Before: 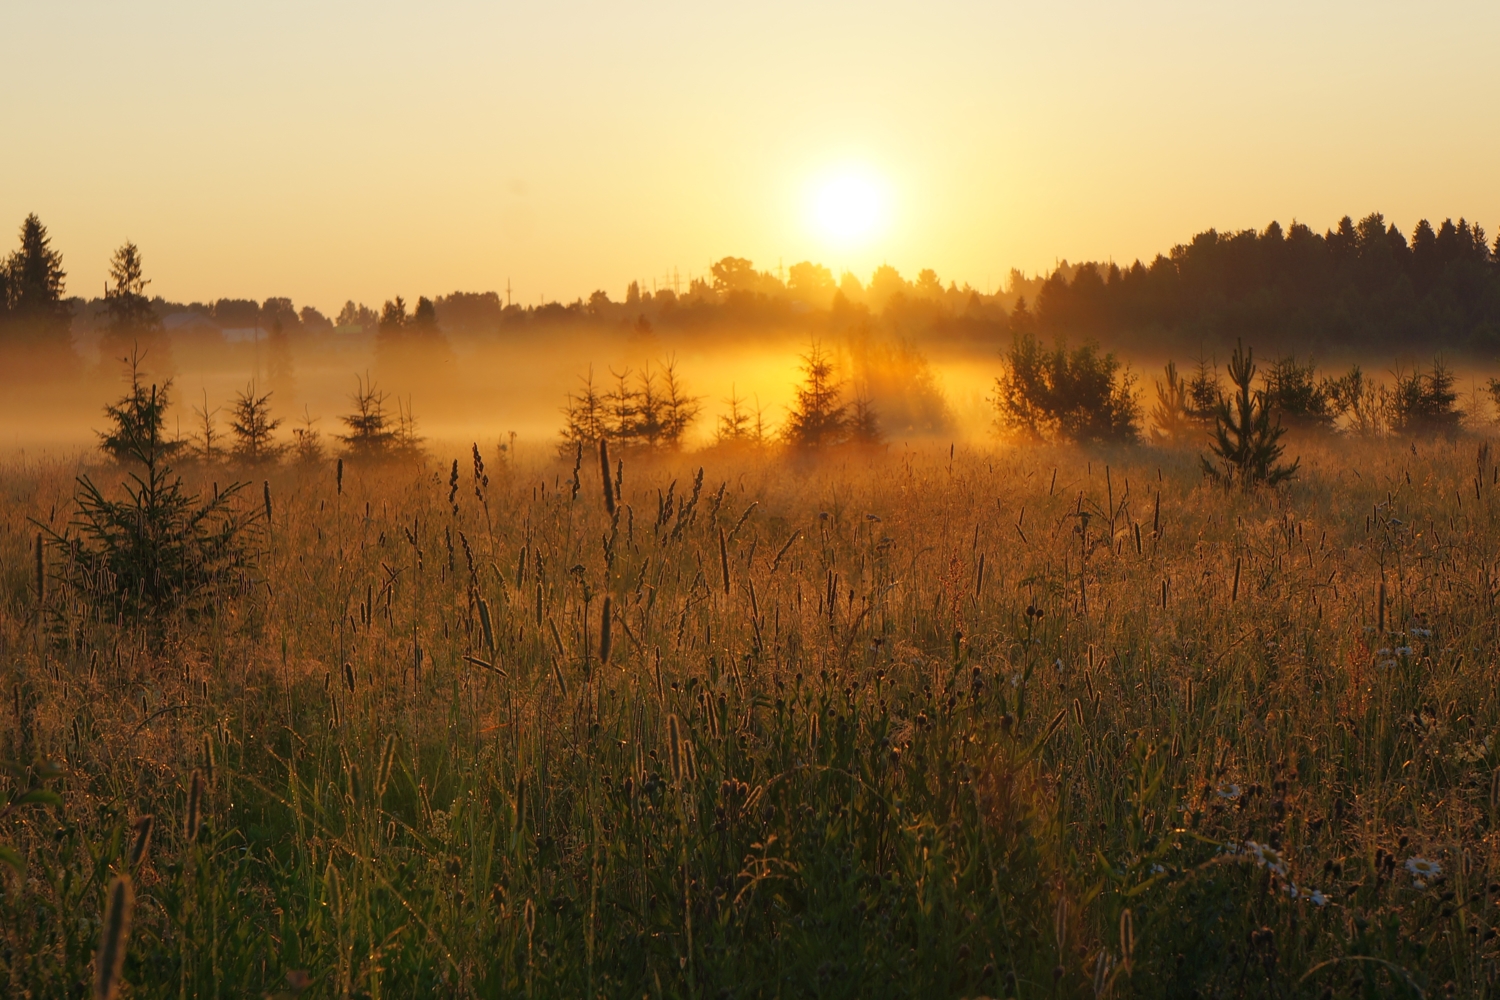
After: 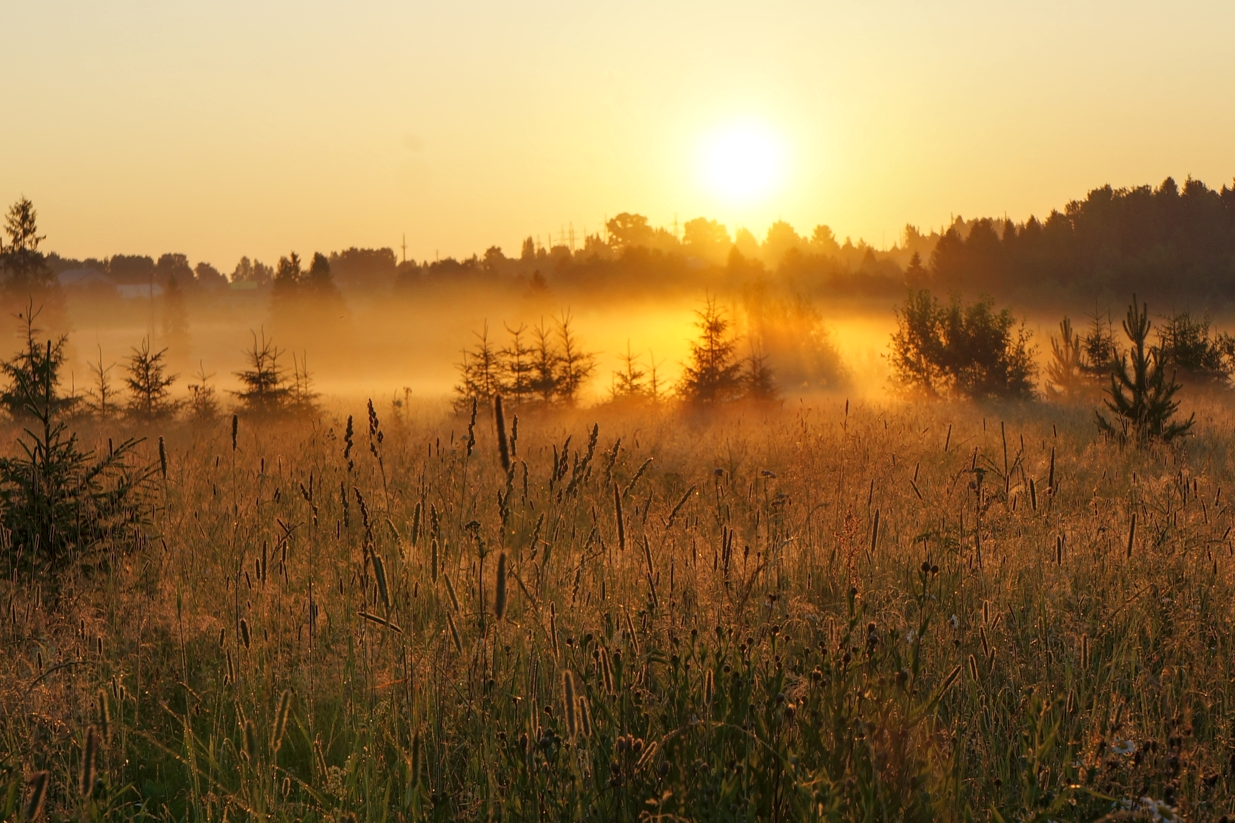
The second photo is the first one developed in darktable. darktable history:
local contrast: on, module defaults
crop and rotate: left 7.041%, top 4.427%, right 10.598%, bottom 13.269%
